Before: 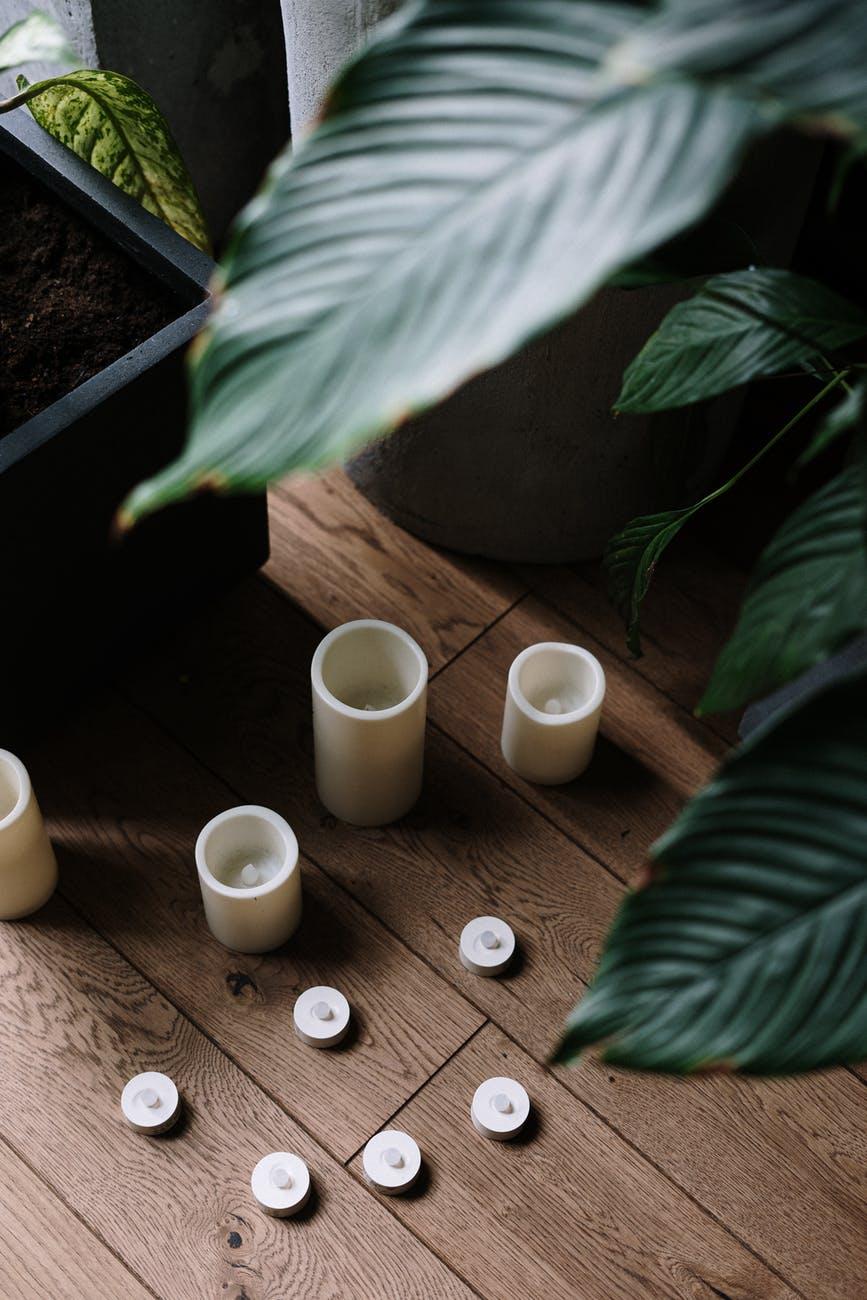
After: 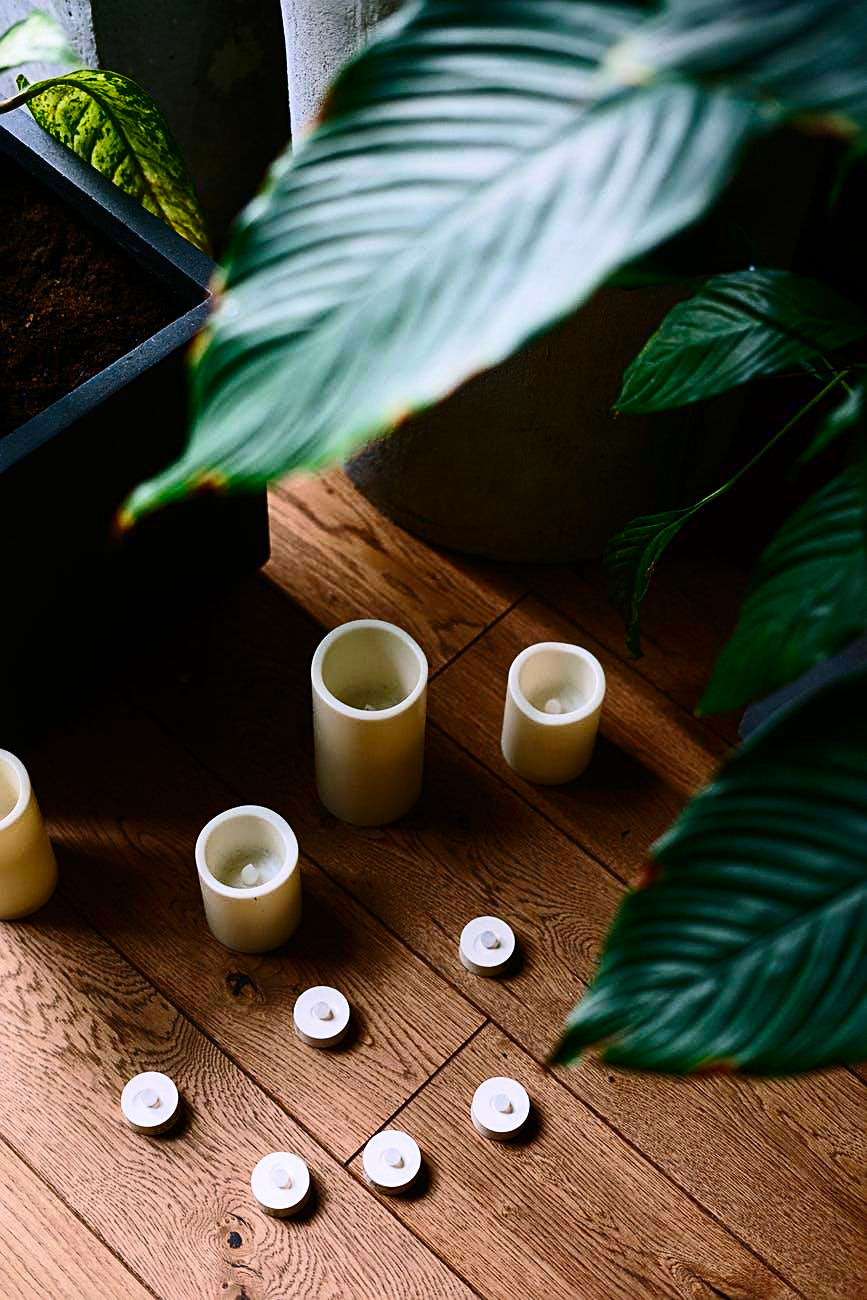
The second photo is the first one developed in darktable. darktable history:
contrast brightness saturation: contrast 0.266, brightness 0.02, saturation 0.885
sharpen: on, module defaults
